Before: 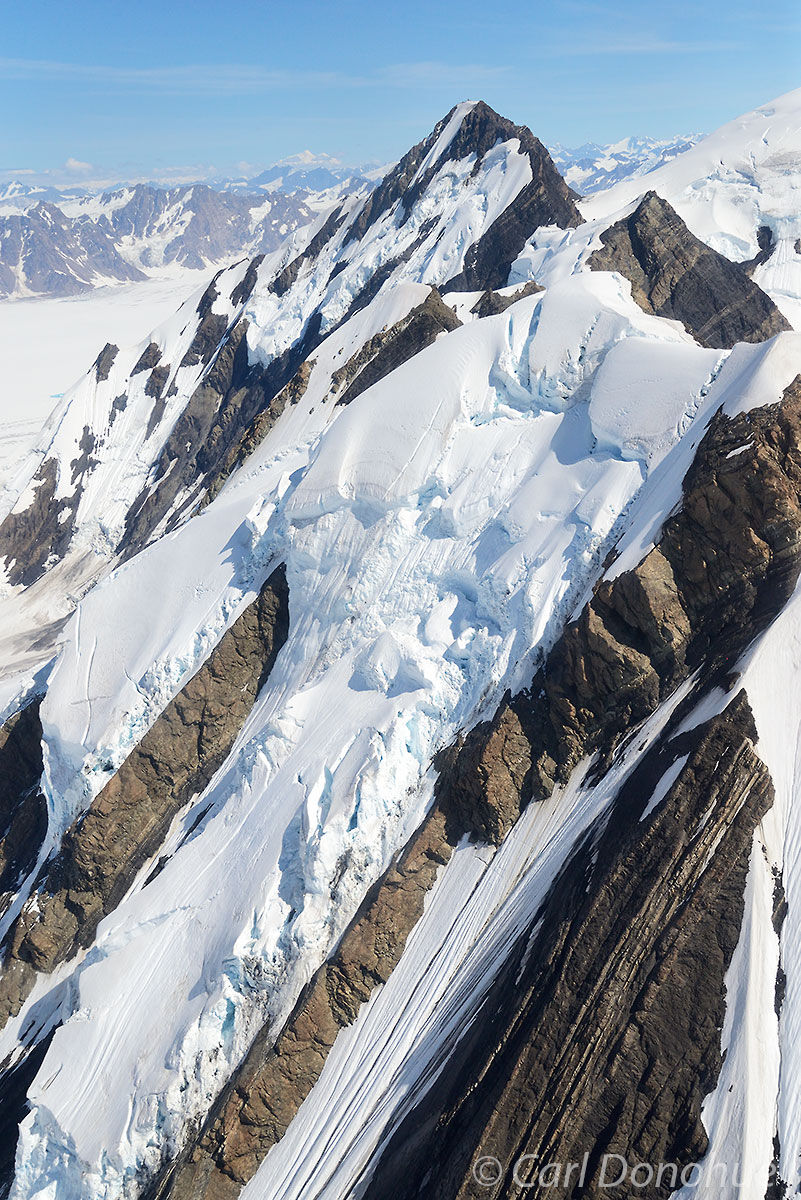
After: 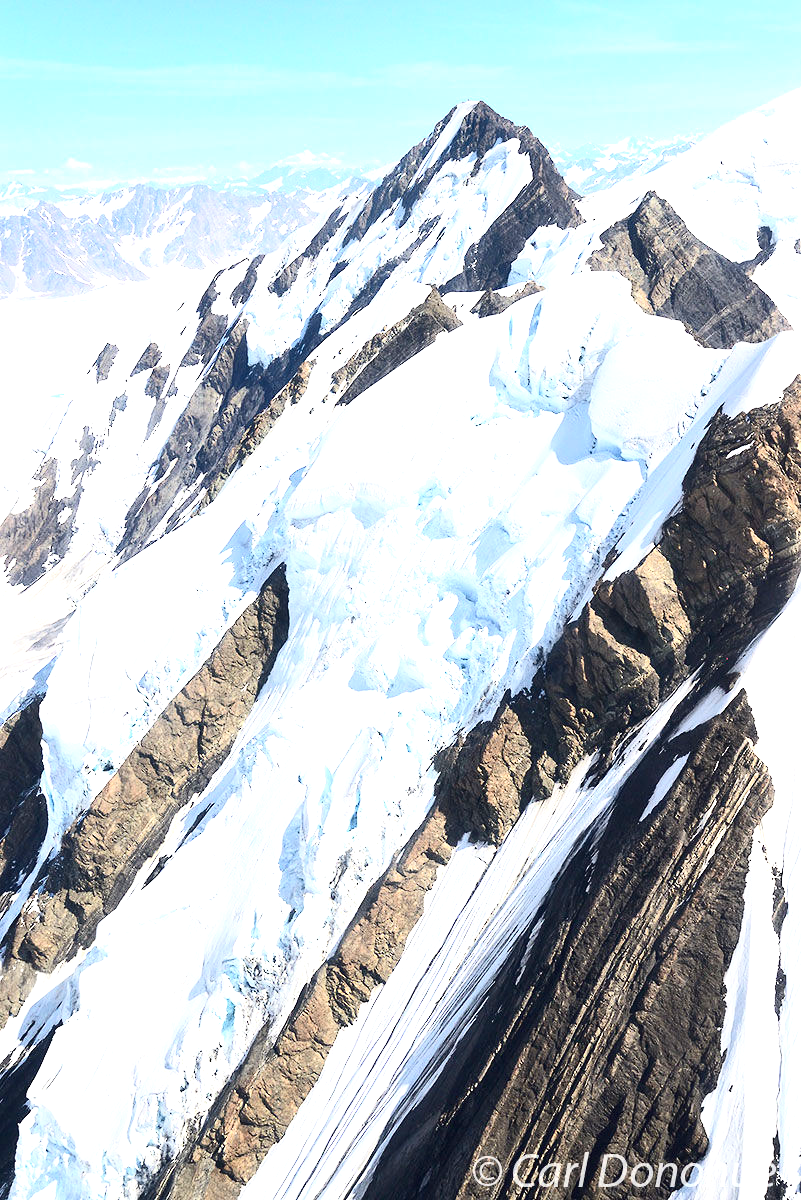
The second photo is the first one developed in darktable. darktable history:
exposure: black level correction 0, exposure 1 EV, compensate exposure bias true, compensate highlight preservation false
contrast brightness saturation: contrast 0.24, brightness 0.09
